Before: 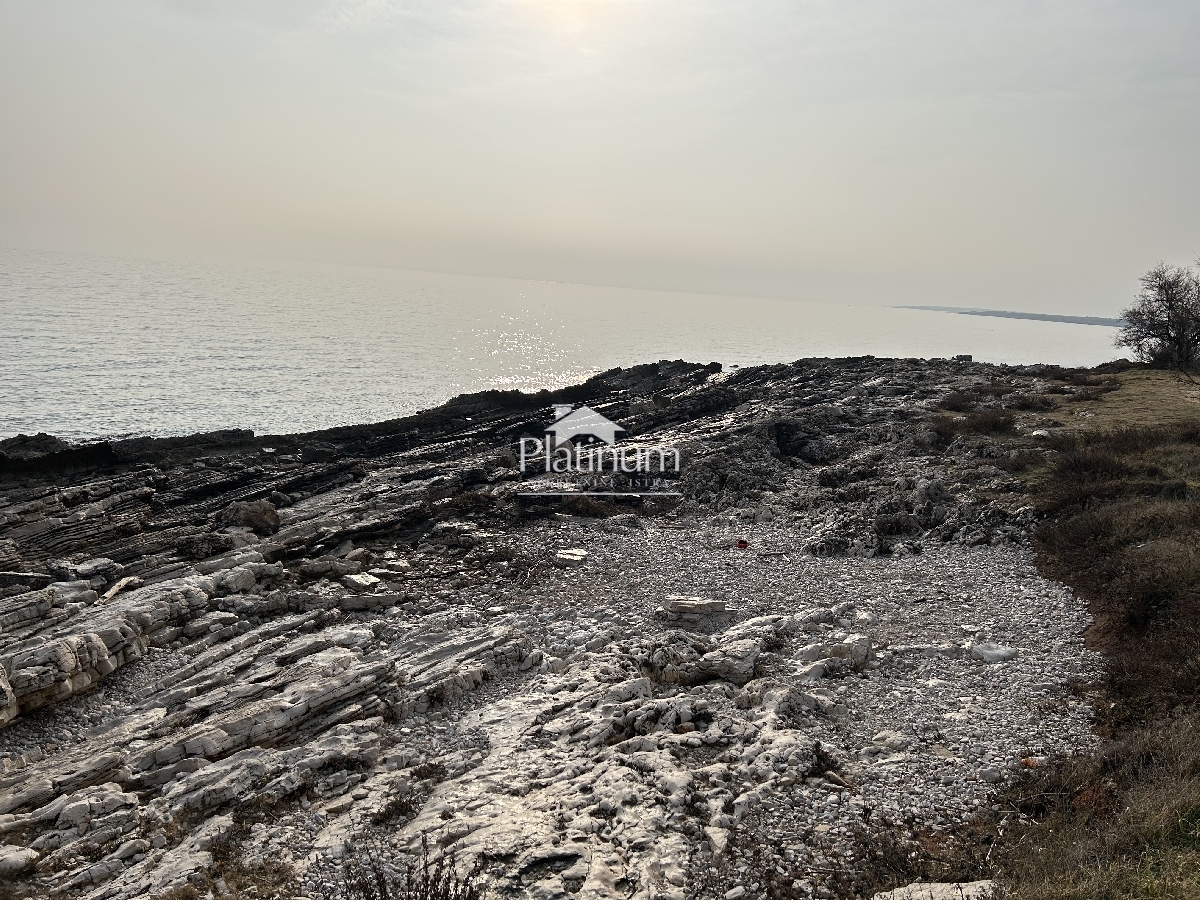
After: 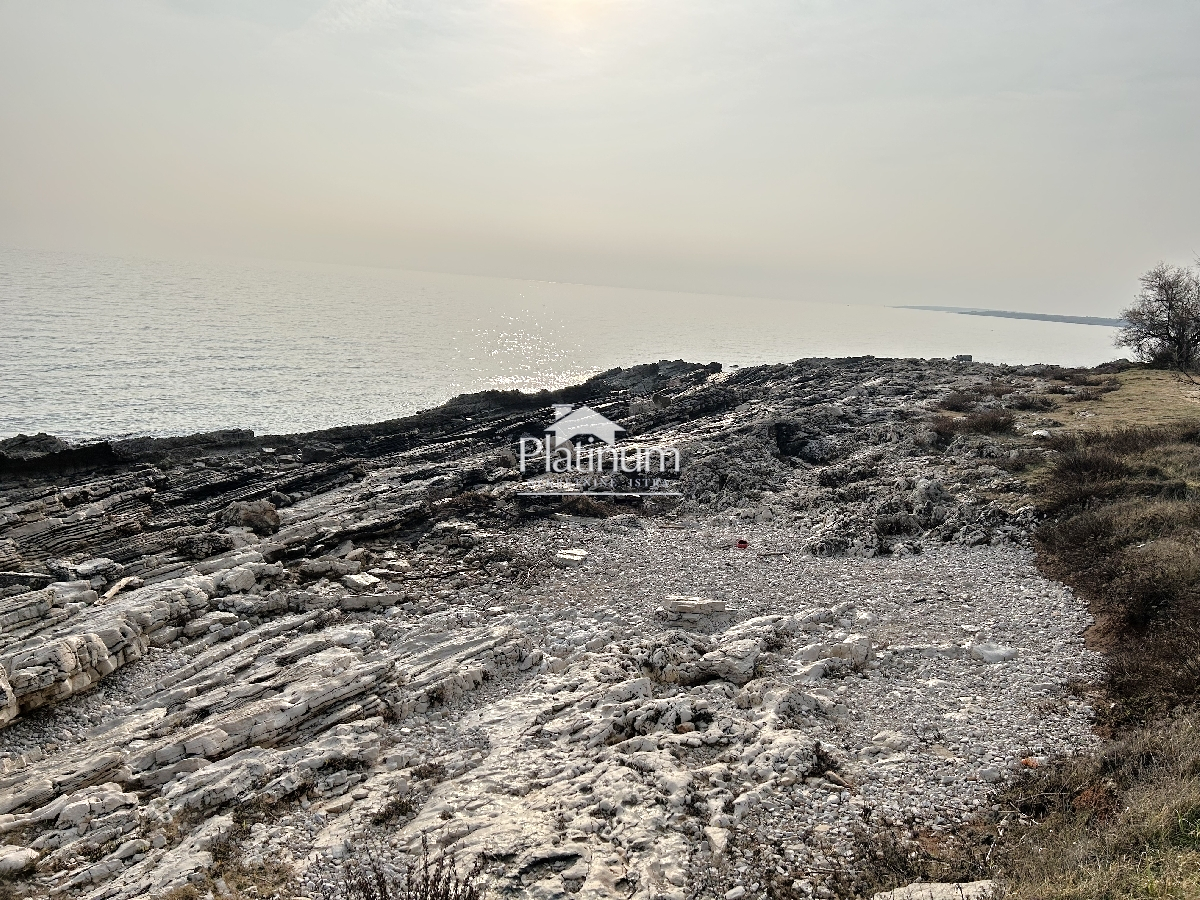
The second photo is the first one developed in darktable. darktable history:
tone equalizer: -7 EV 0.15 EV, -6 EV 0.6 EV, -5 EV 1.15 EV, -4 EV 1.33 EV, -3 EV 1.15 EV, -2 EV 0.6 EV, -1 EV 0.15 EV, mask exposure compensation -0.5 EV
levels: levels [0, 0.498, 1]
